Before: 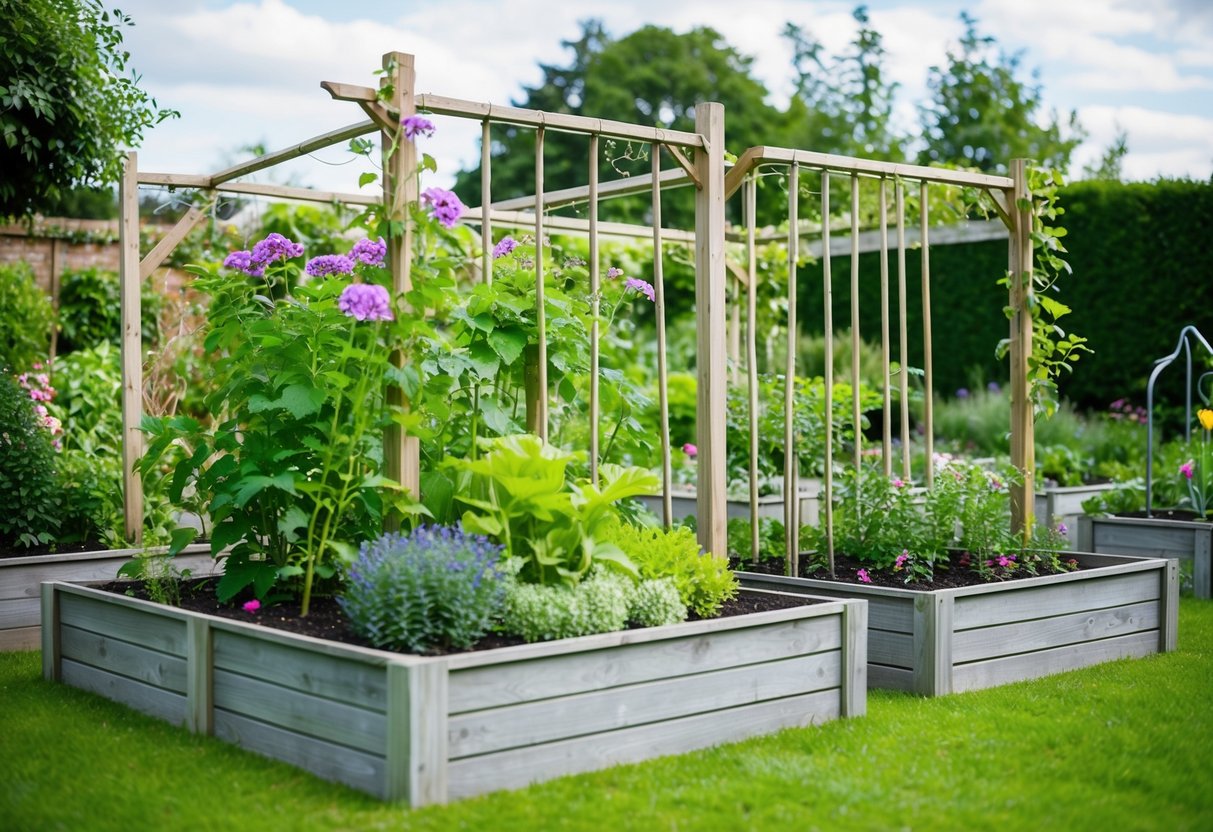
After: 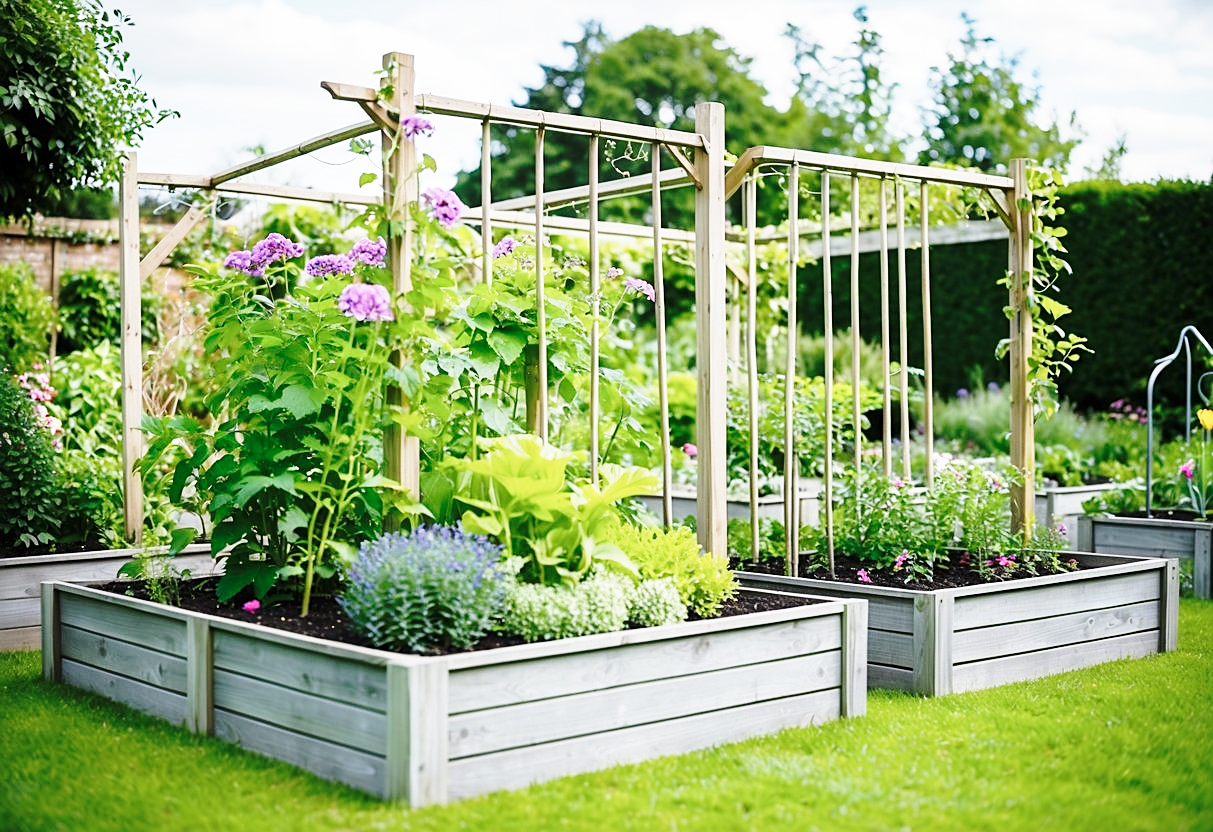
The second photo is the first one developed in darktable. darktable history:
contrast brightness saturation: saturation -0.17
sharpen: on, module defaults
base curve: curves: ch0 [(0, 0) (0.032, 0.037) (0.105, 0.228) (0.435, 0.76) (0.856, 0.983) (1, 1)], preserve colors none
exposure: exposure -0.072 EV, compensate highlight preservation false
